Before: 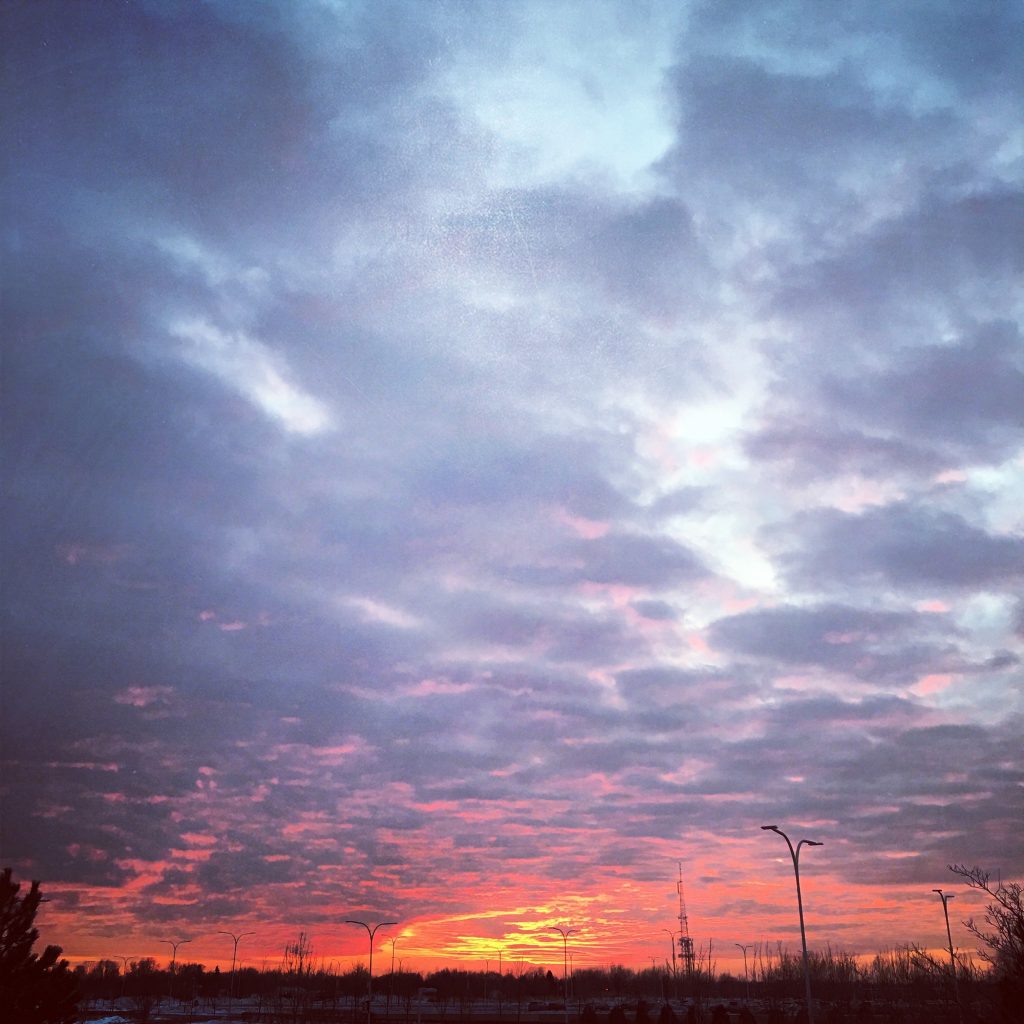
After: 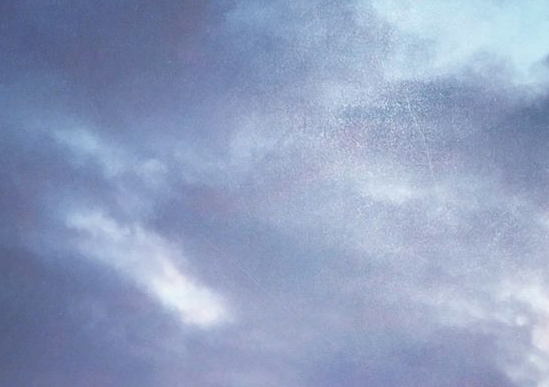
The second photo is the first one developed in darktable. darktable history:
crop: left 10.121%, top 10.631%, right 36.218%, bottom 51.526%
shadows and highlights: low approximation 0.01, soften with gaussian
